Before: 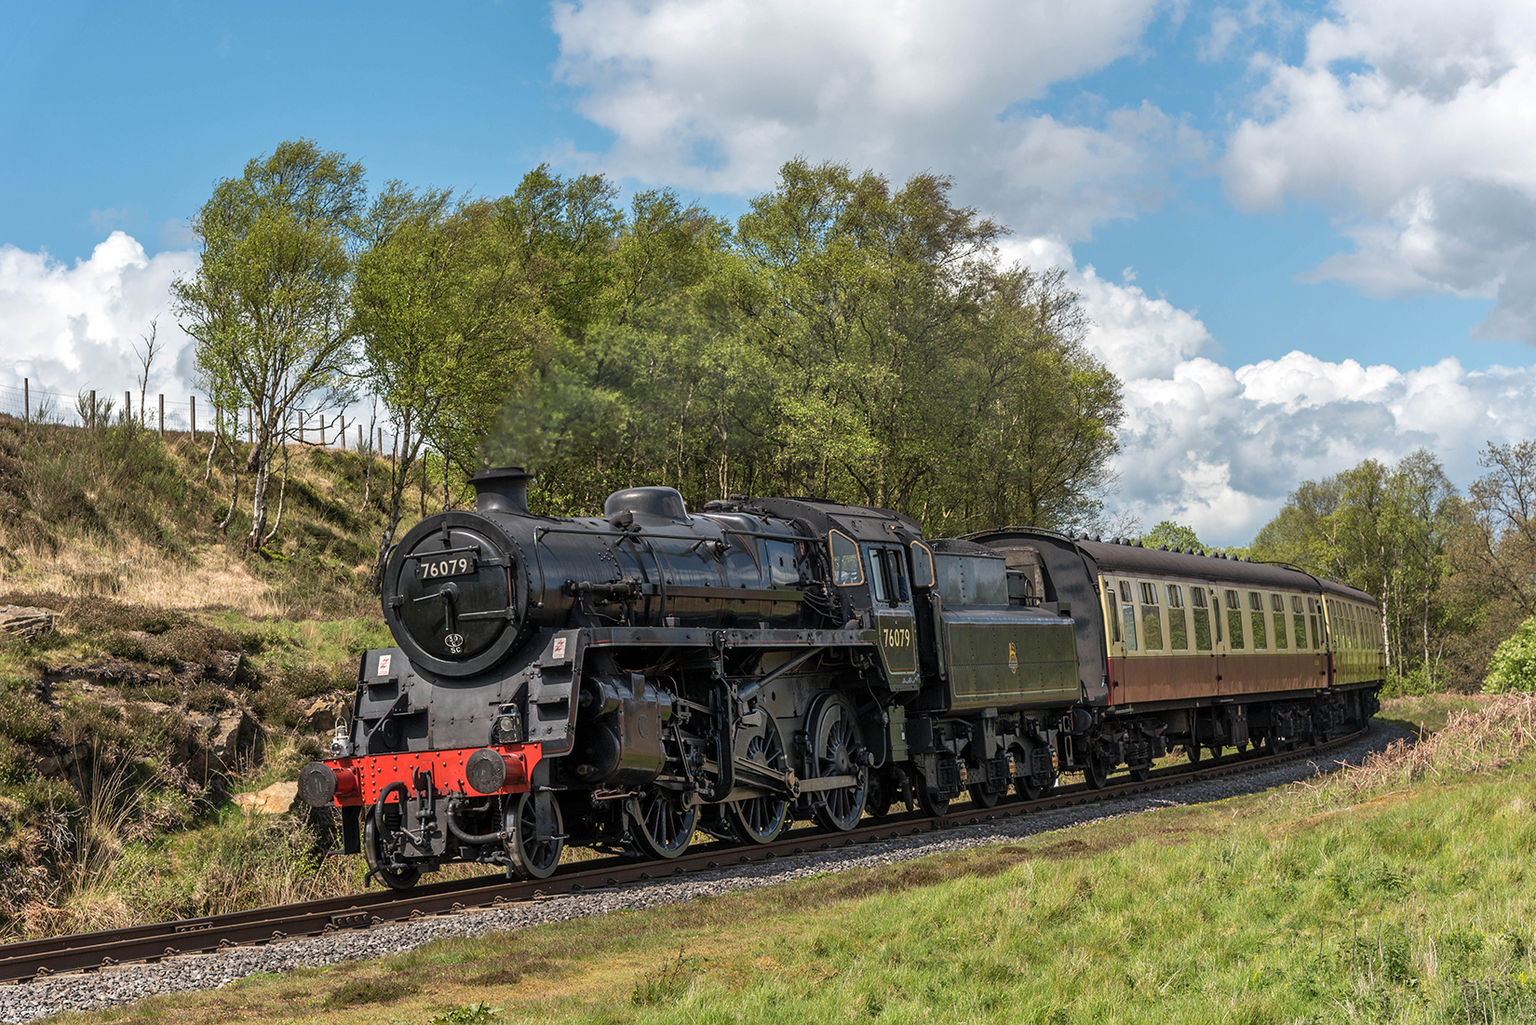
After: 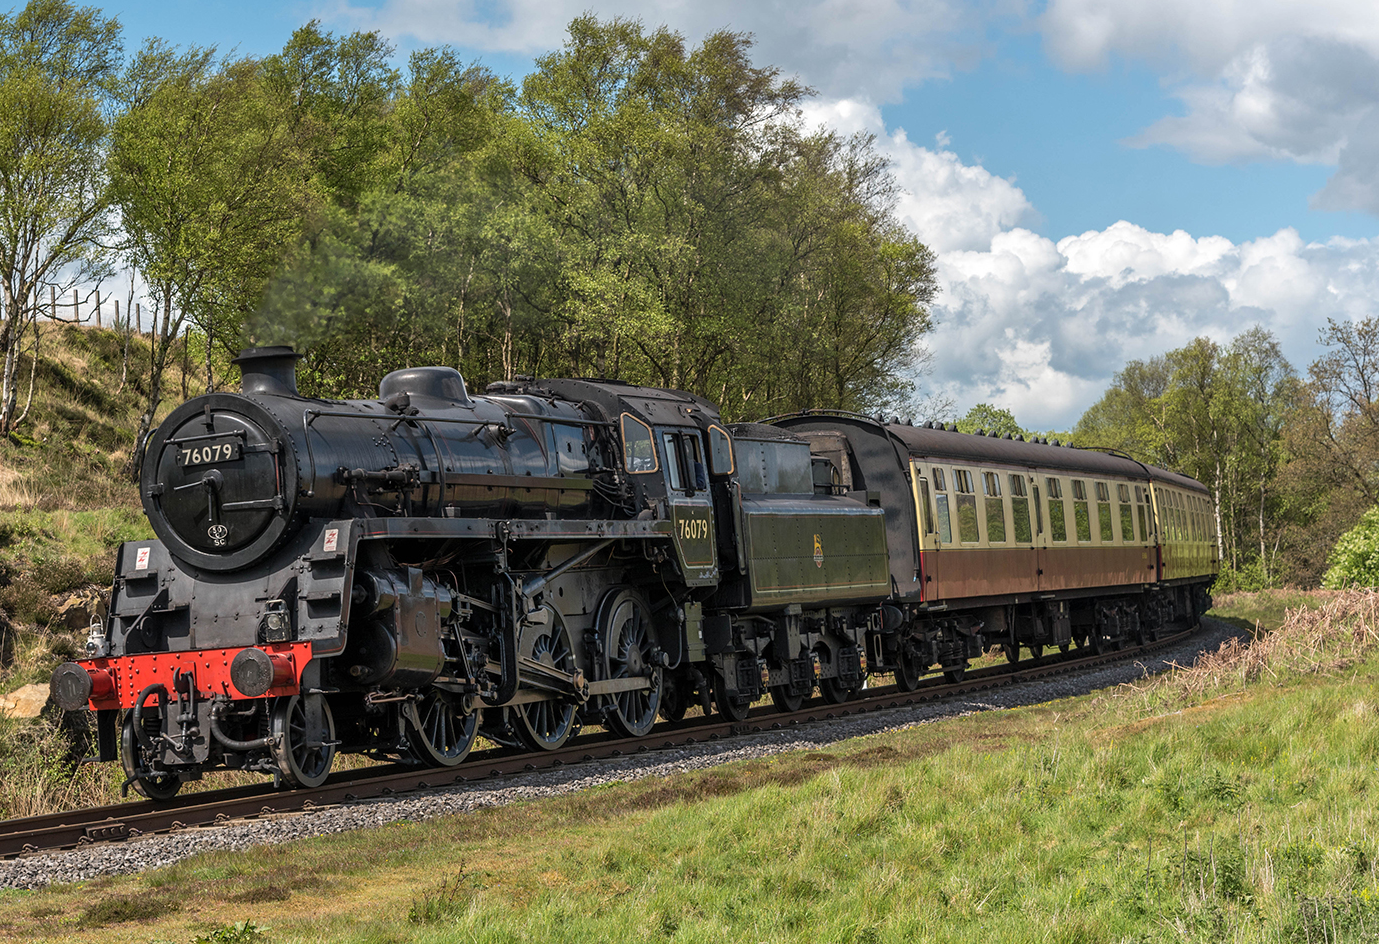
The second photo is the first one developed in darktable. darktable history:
crop: left 16.365%, top 14.231%
